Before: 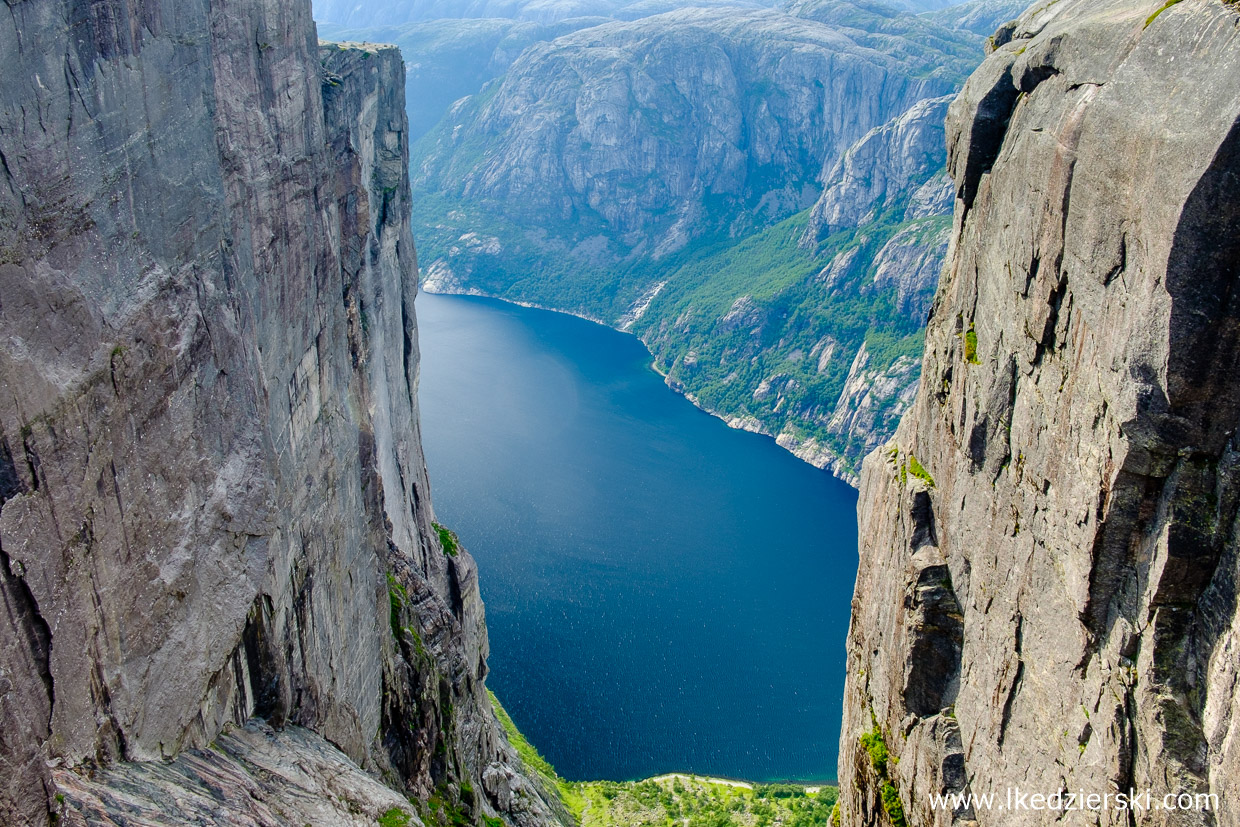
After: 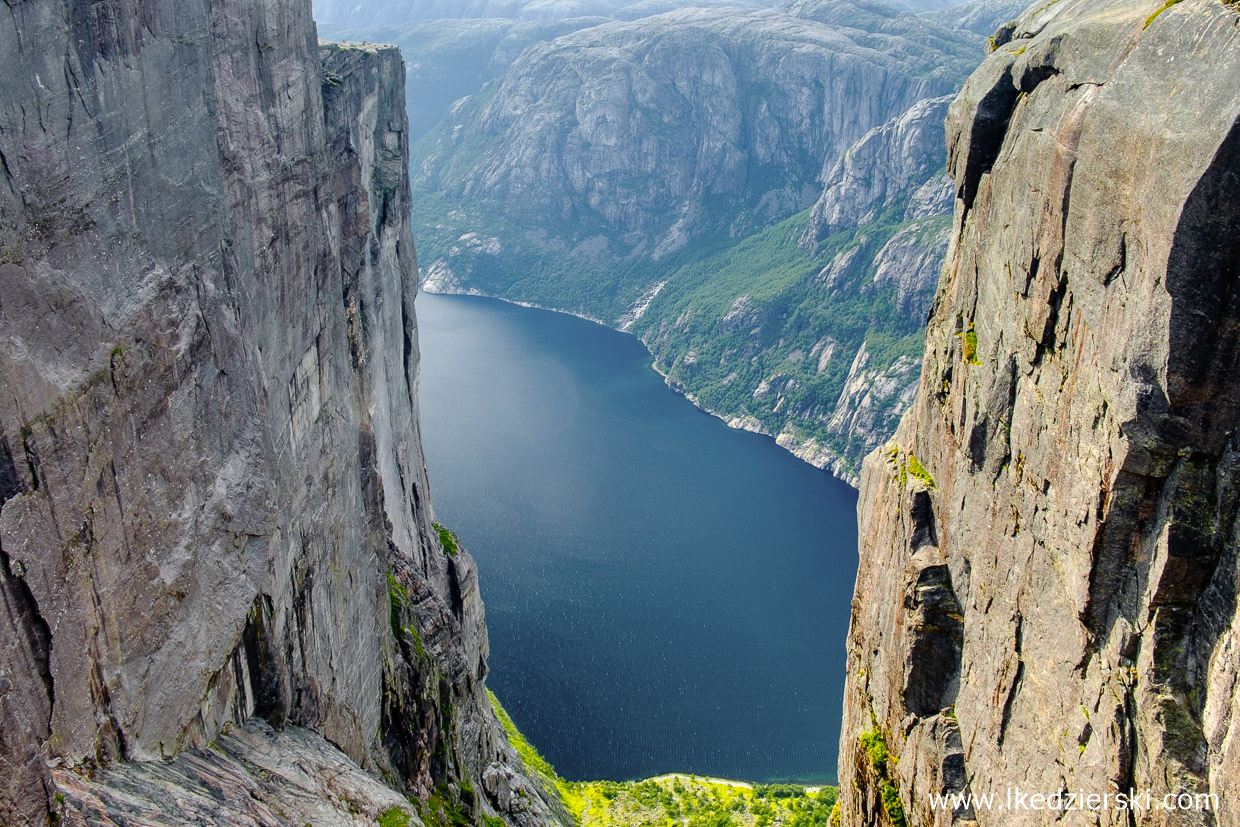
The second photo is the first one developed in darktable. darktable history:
color zones: curves: ch0 [(0, 0.511) (0.143, 0.531) (0.286, 0.56) (0.429, 0.5) (0.571, 0.5) (0.714, 0.5) (0.857, 0.5) (1, 0.5)]; ch1 [(0, 0.525) (0.143, 0.705) (0.286, 0.715) (0.429, 0.35) (0.571, 0.35) (0.714, 0.35) (0.857, 0.4) (1, 0.4)]; ch2 [(0, 0.572) (0.143, 0.512) (0.286, 0.473) (0.429, 0.45) (0.571, 0.5) (0.714, 0.5) (0.857, 0.518) (1, 0.518)]
